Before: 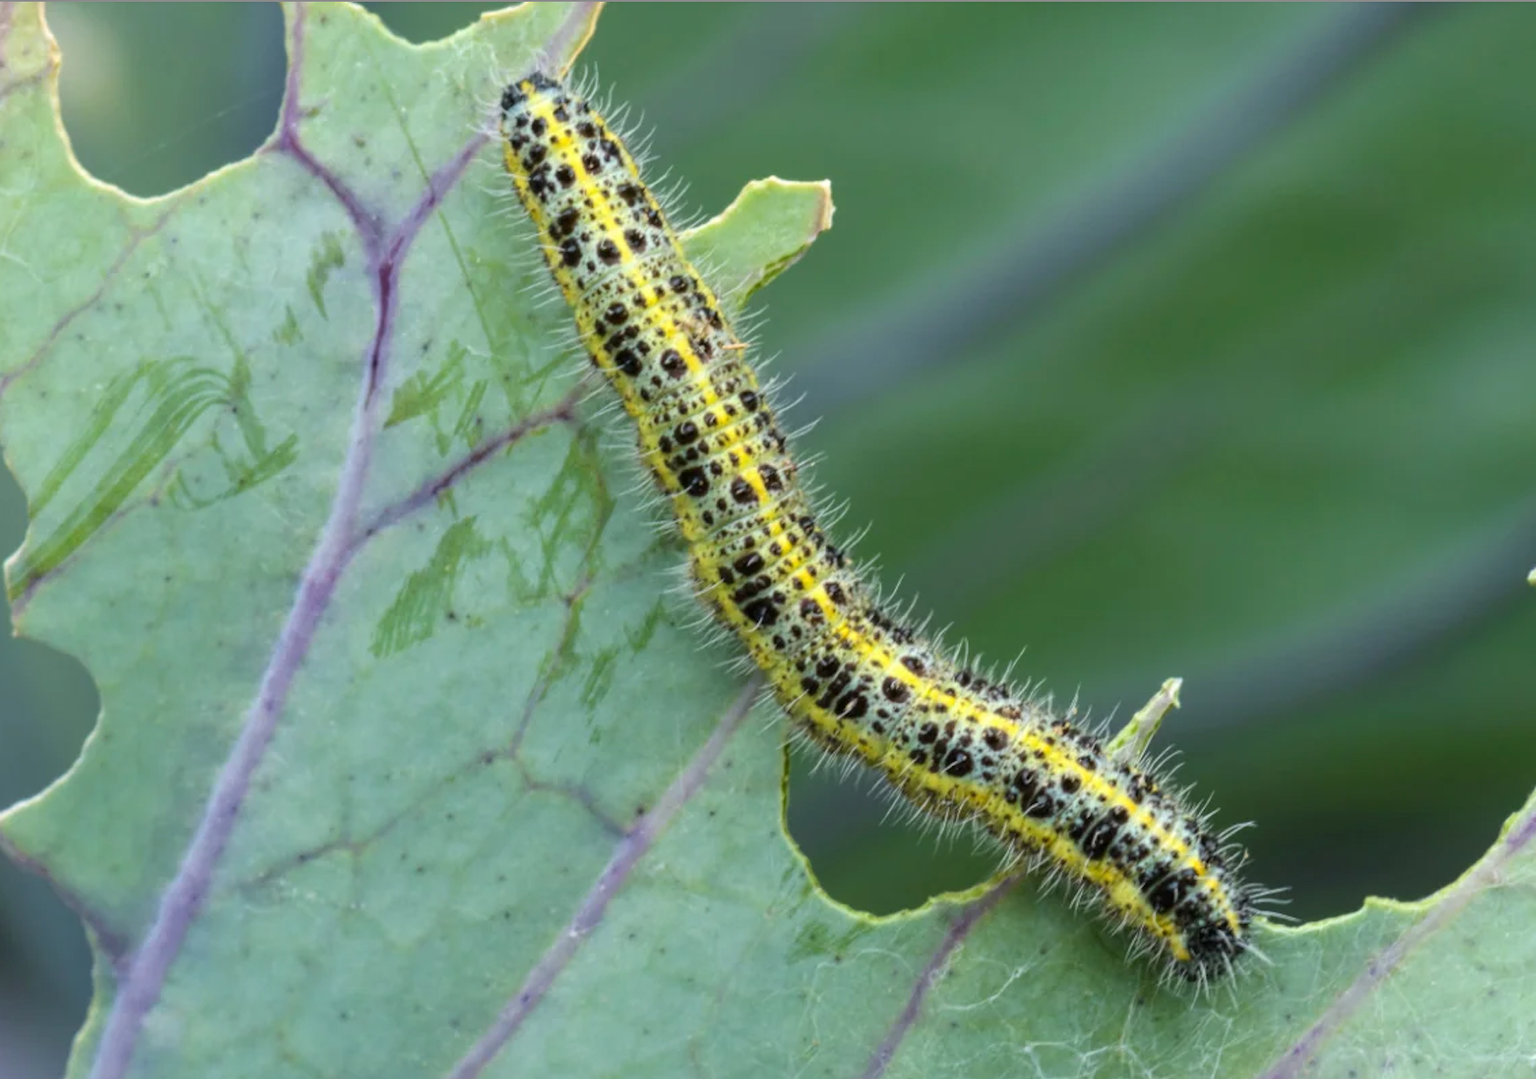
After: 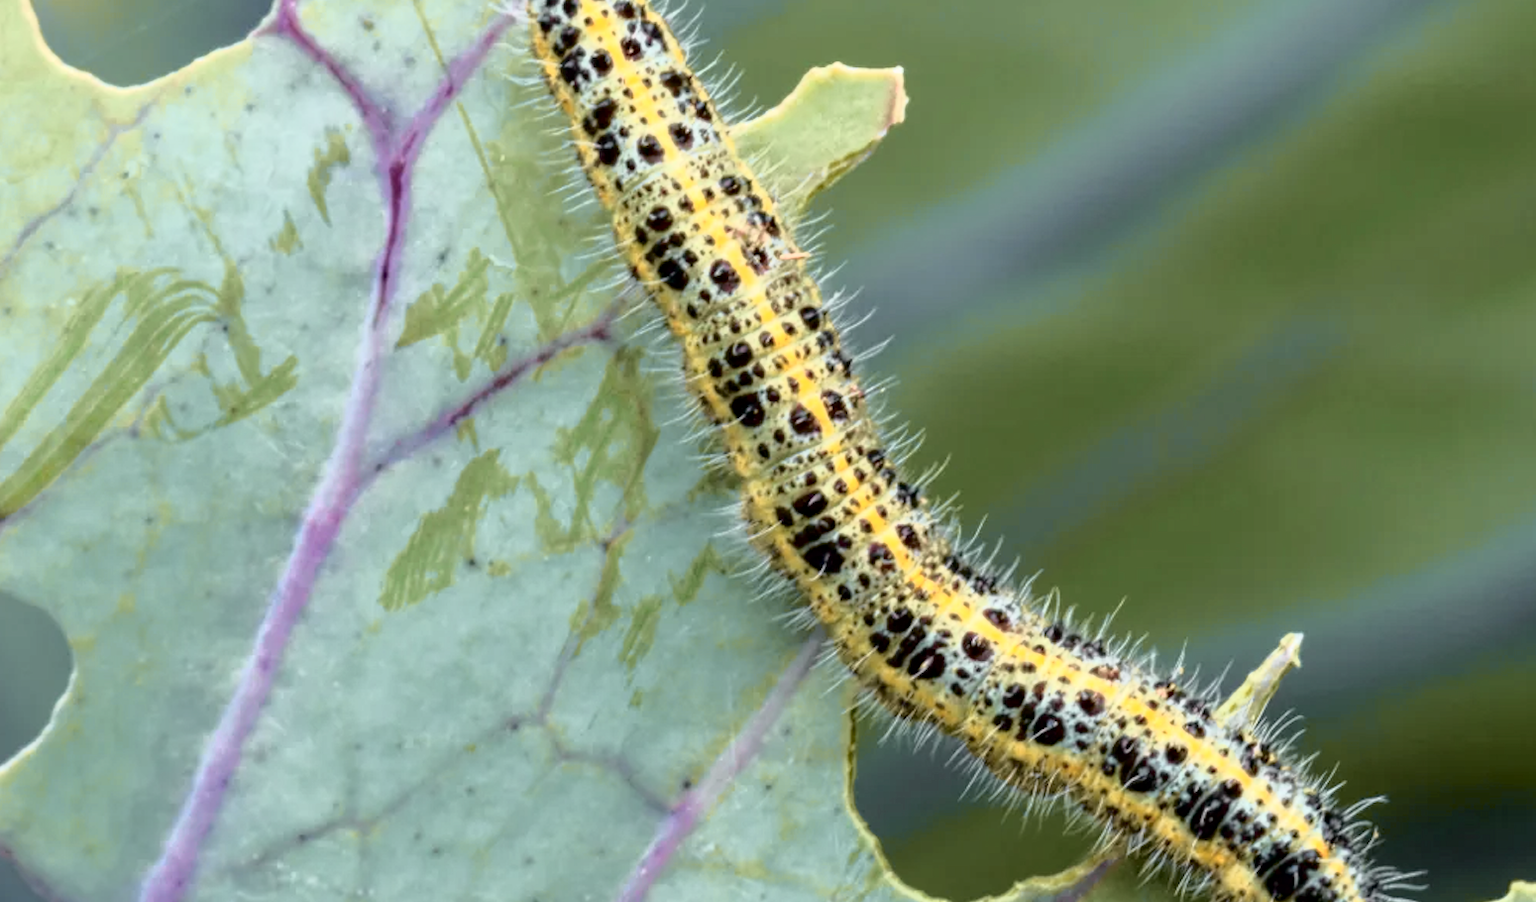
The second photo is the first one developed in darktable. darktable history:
tone curve: curves: ch0 [(0, 0) (0.105, 0.068) (0.195, 0.162) (0.283, 0.283) (0.384, 0.404) (0.485, 0.531) (0.638, 0.681) (0.795, 0.879) (1, 0.977)]; ch1 [(0, 0) (0.161, 0.092) (0.35, 0.33) (0.379, 0.401) (0.456, 0.469) (0.498, 0.506) (0.521, 0.549) (0.58, 0.624) (0.635, 0.671) (1, 1)]; ch2 [(0, 0) (0.371, 0.362) (0.437, 0.437) (0.483, 0.484) (0.53, 0.515) (0.56, 0.58) (0.622, 0.606) (1, 1)], color space Lab, independent channels, preserve colors none
crop and rotate: left 2.425%, top 11.305%, right 9.6%, bottom 15.08%
exposure: black level correction 0.007, exposure 0.093 EV, compensate highlight preservation false
color zones: curves: ch1 [(0, 0.455) (0.063, 0.455) (0.286, 0.495) (0.429, 0.5) (0.571, 0.5) (0.714, 0.5) (0.857, 0.5) (1, 0.455)]; ch2 [(0, 0.532) (0.063, 0.521) (0.233, 0.447) (0.429, 0.489) (0.571, 0.5) (0.714, 0.5) (0.857, 0.5) (1, 0.532)]
